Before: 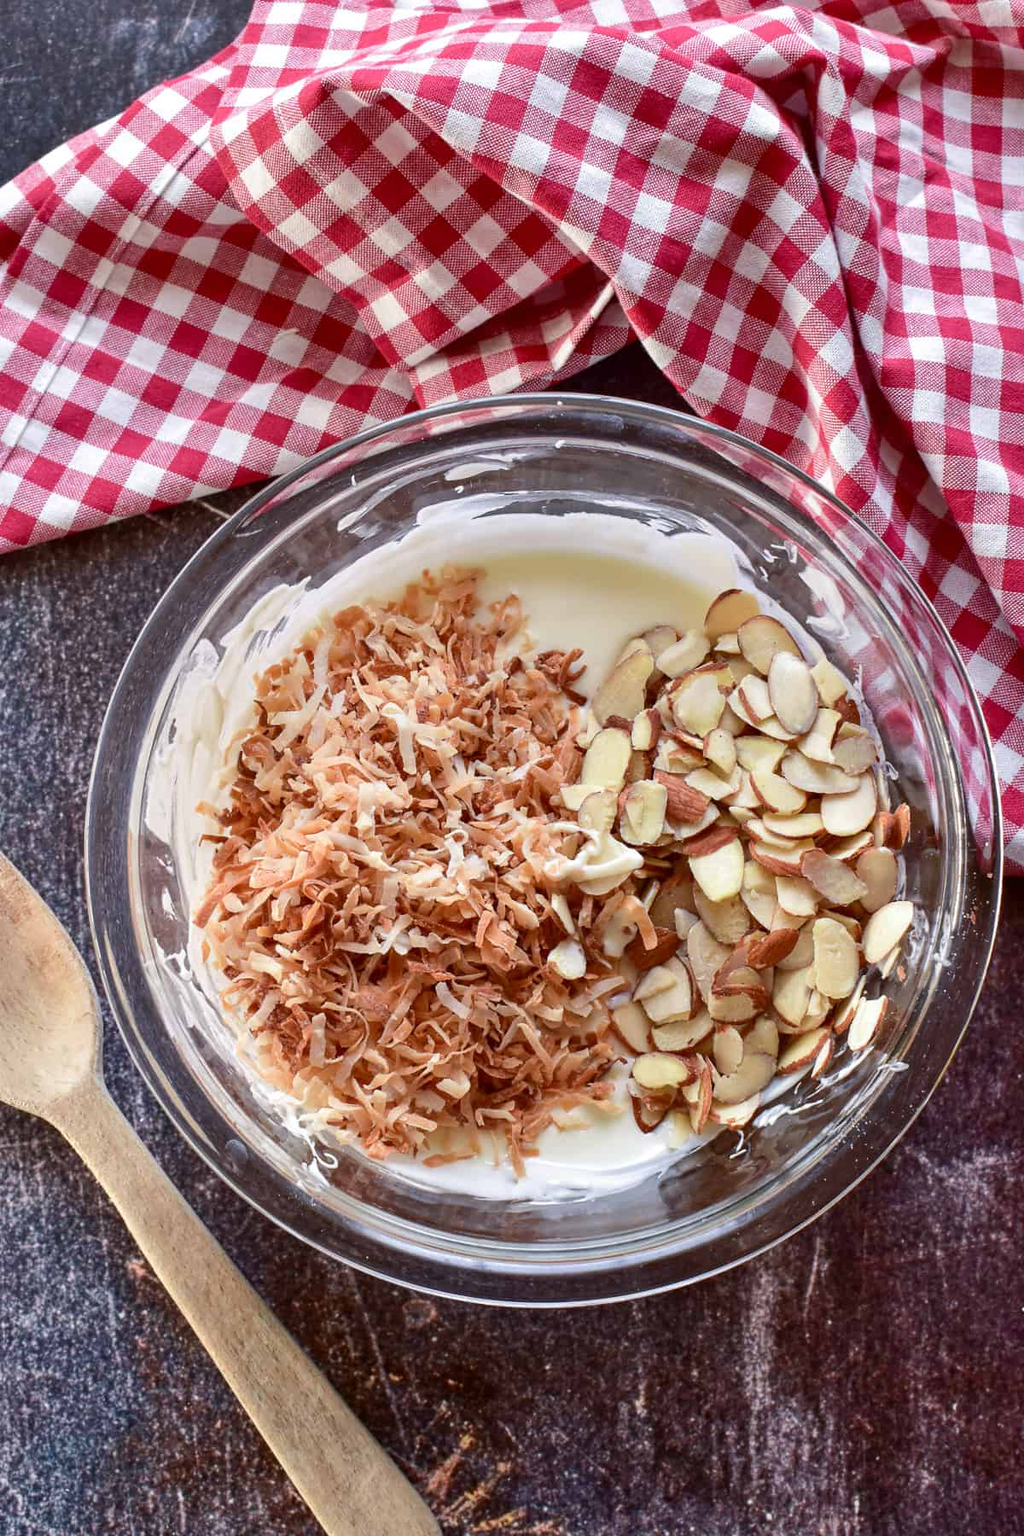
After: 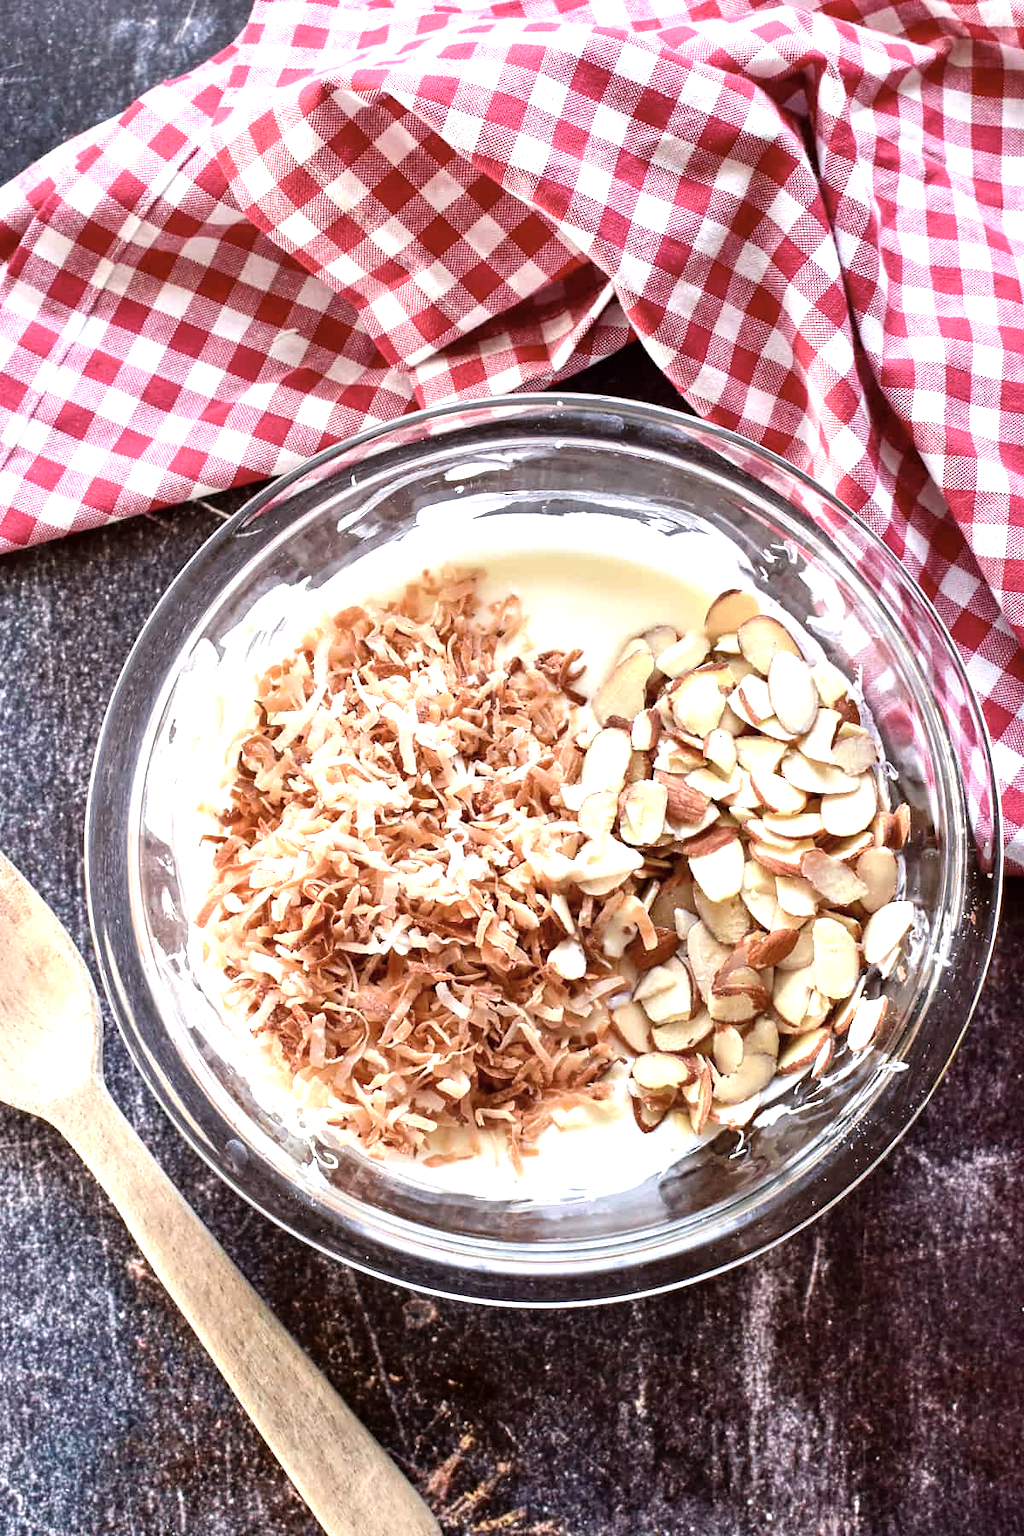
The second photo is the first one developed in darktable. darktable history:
contrast brightness saturation: saturation -0.174
tone equalizer: -8 EV -1.09 EV, -7 EV -1.02 EV, -6 EV -0.881 EV, -5 EV -0.613 EV, -3 EV 0.58 EV, -2 EV 0.849 EV, -1 EV 0.994 EV, +0 EV 1.08 EV
